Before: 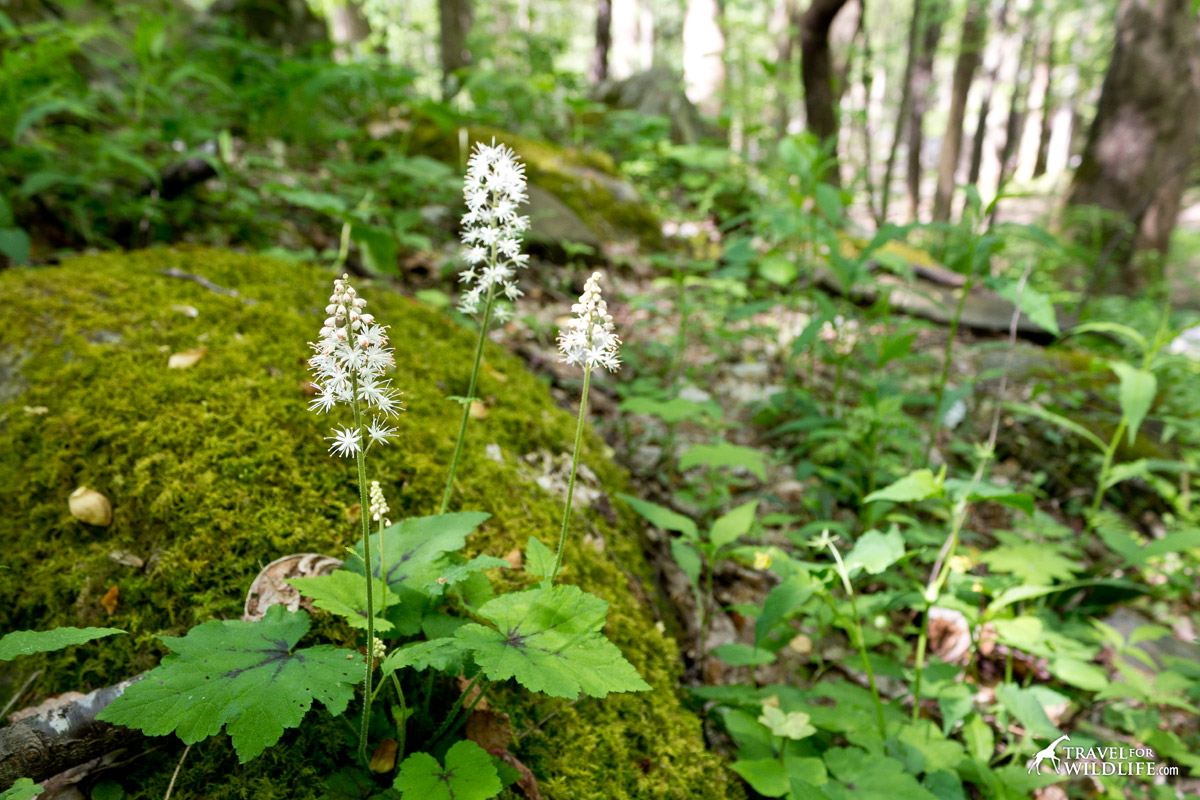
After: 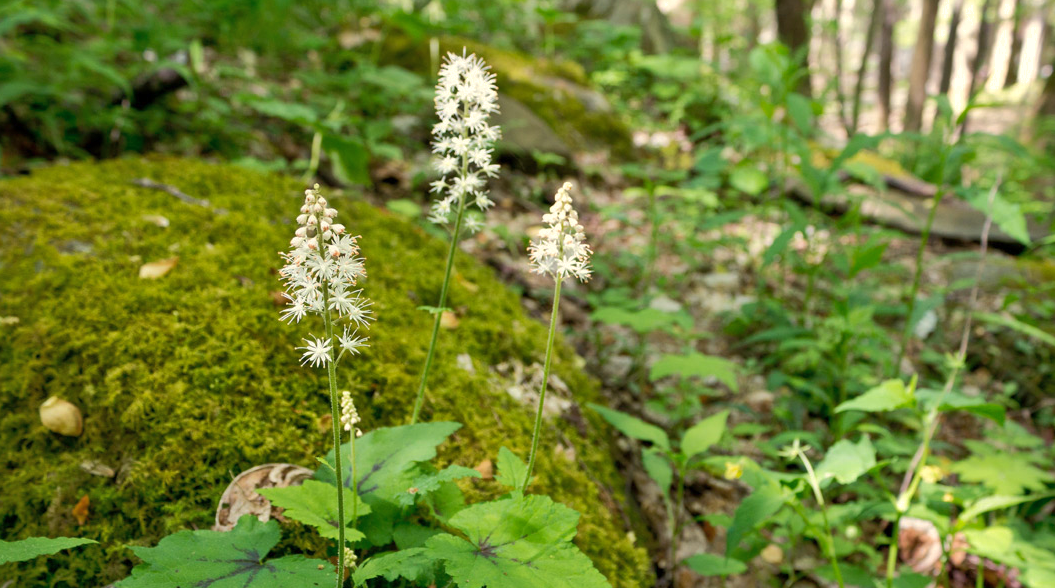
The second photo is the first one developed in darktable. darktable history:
white balance: red 1.029, blue 0.92
shadows and highlights: on, module defaults
crop and rotate: left 2.425%, top 11.305%, right 9.6%, bottom 15.08%
